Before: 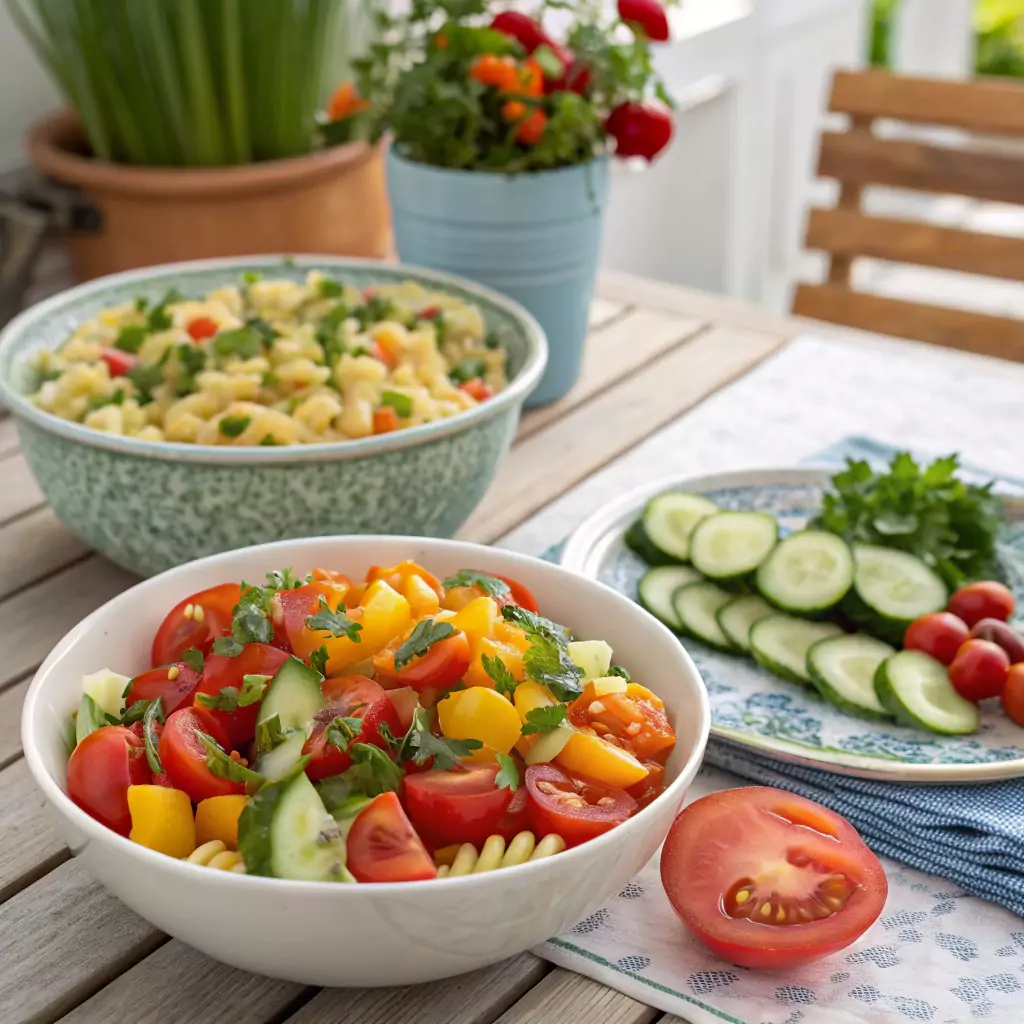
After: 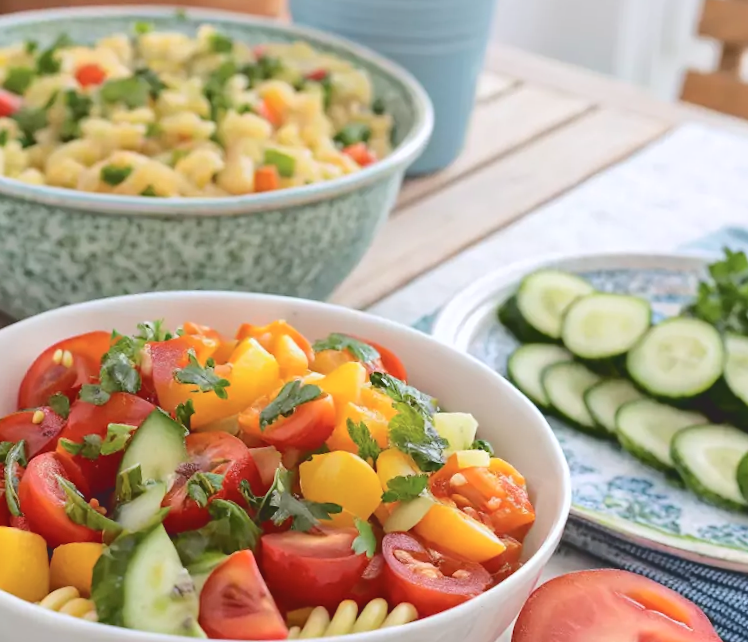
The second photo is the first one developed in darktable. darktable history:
tone curve: curves: ch0 [(0, 0) (0.003, 0.139) (0.011, 0.14) (0.025, 0.138) (0.044, 0.14) (0.069, 0.149) (0.1, 0.161) (0.136, 0.179) (0.177, 0.203) (0.224, 0.245) (0.277, 0.302) (0.335, 0.382) (0.399, 0.461) (0.468, 0.546) (0.543, 0.614) (0.623, 0.687) (0.709, 0.758) (0.801, 0.84) (0.898, 0.912) (1, 1)], color space Lab, independent channels, preserve colors none
color correction: highlights a* -0.155, highlights b* -5.37, shadows a* -0.121, shadows b* -0.136
crop and rotate: angle -3.86°, left 9.851%, top 20.999%, right 12.306%, bottom 12.158%
